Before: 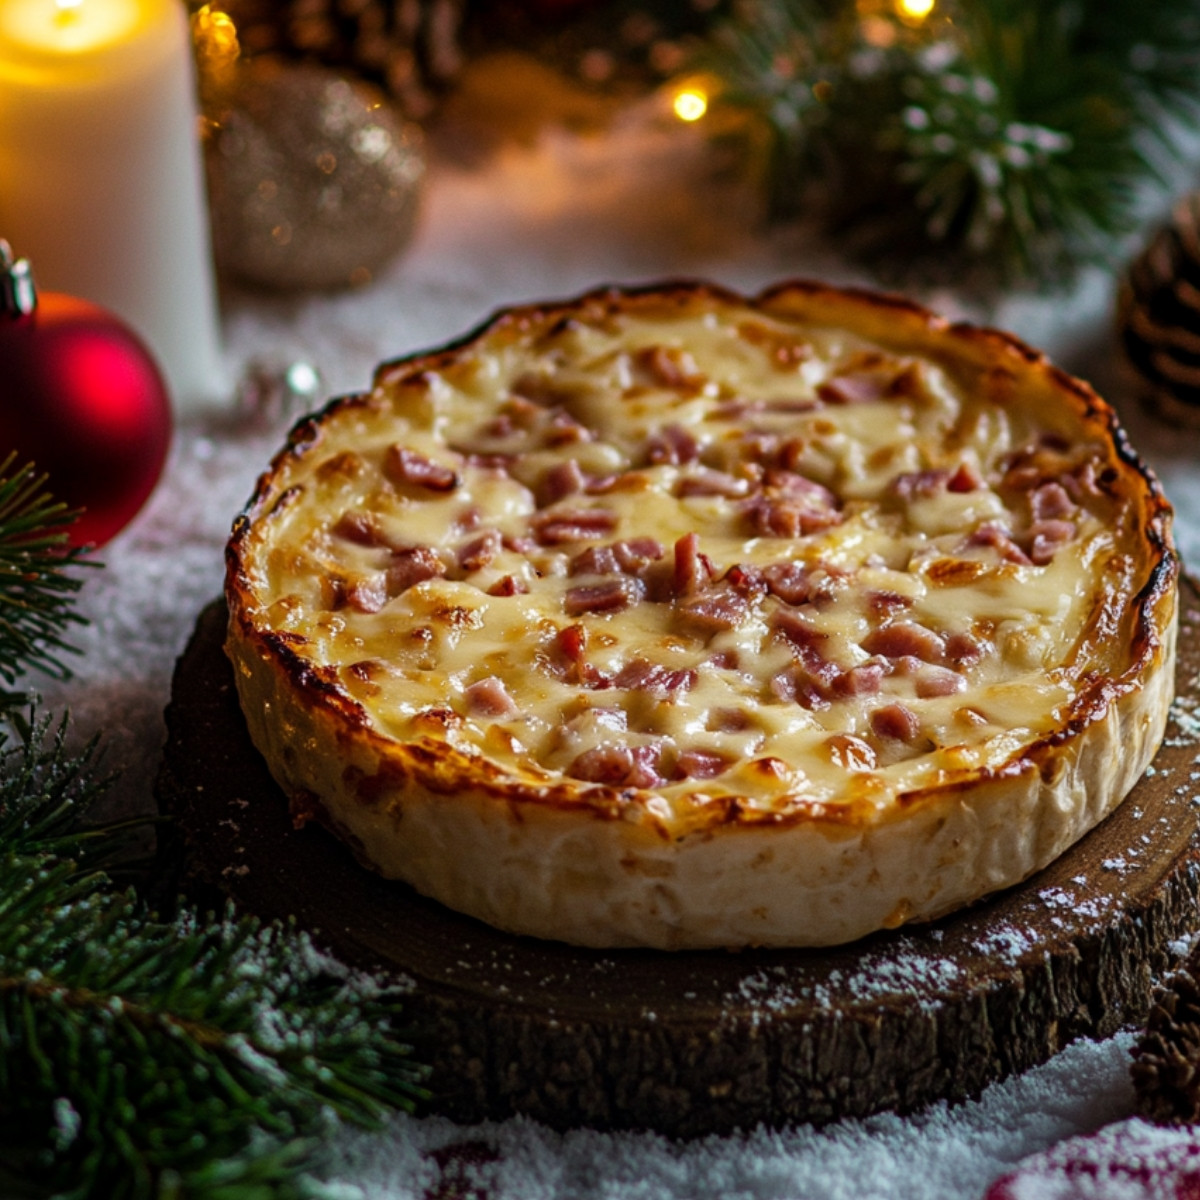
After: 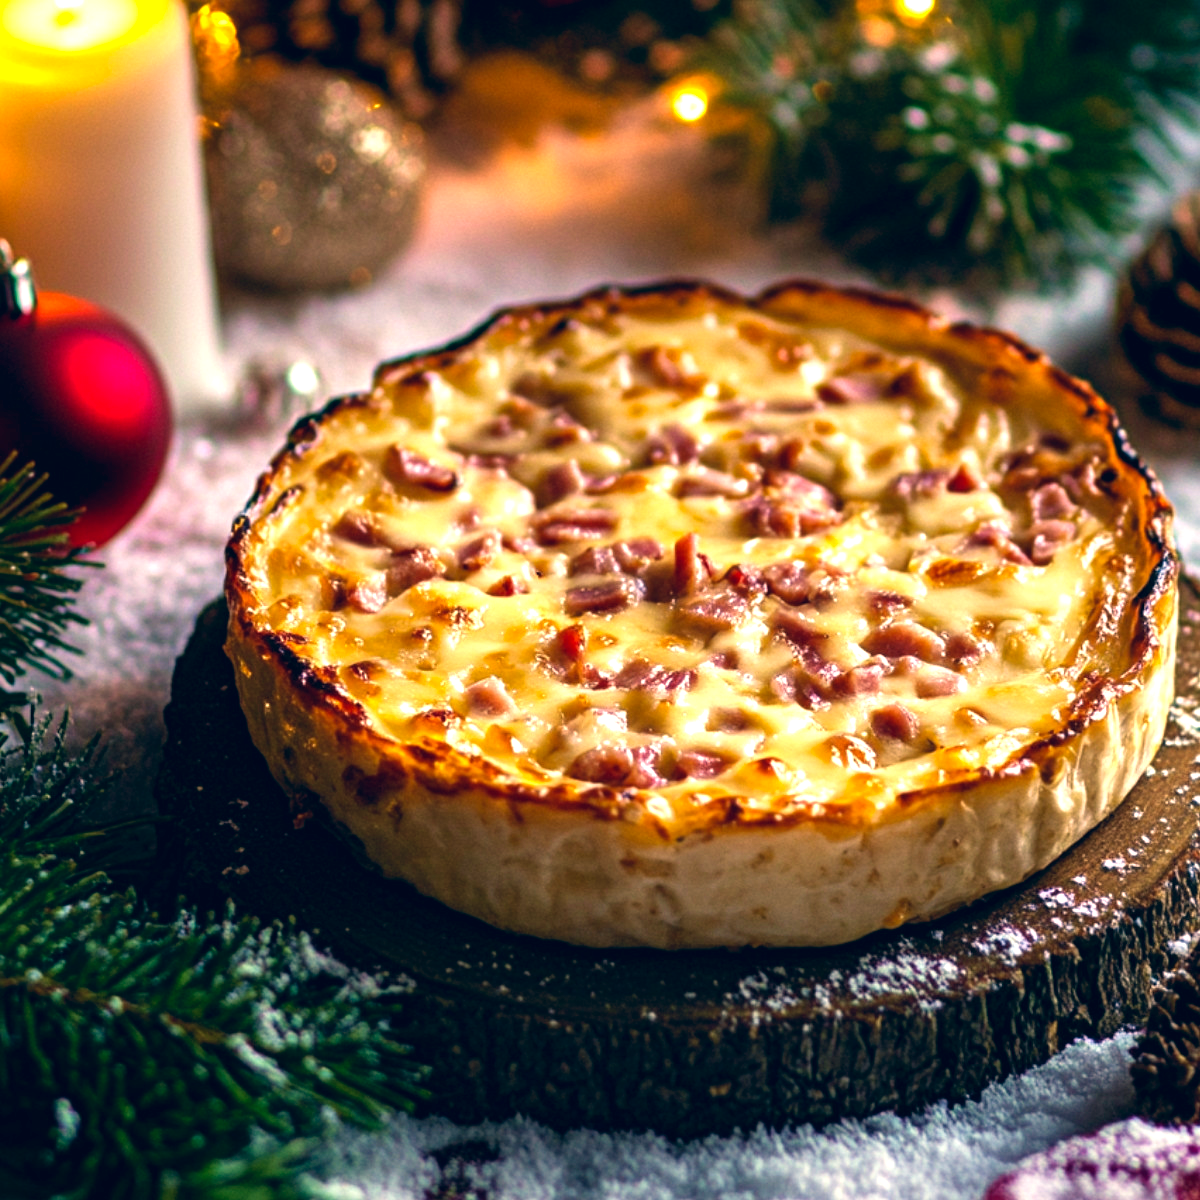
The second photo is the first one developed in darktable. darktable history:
velvia: on, module defaults
levels: levels [0, 0.374, 0.749]
color correction: highlights a* 10.32, highlights b* 14.66, shadows a* -9.59, shadows b* -15.02
